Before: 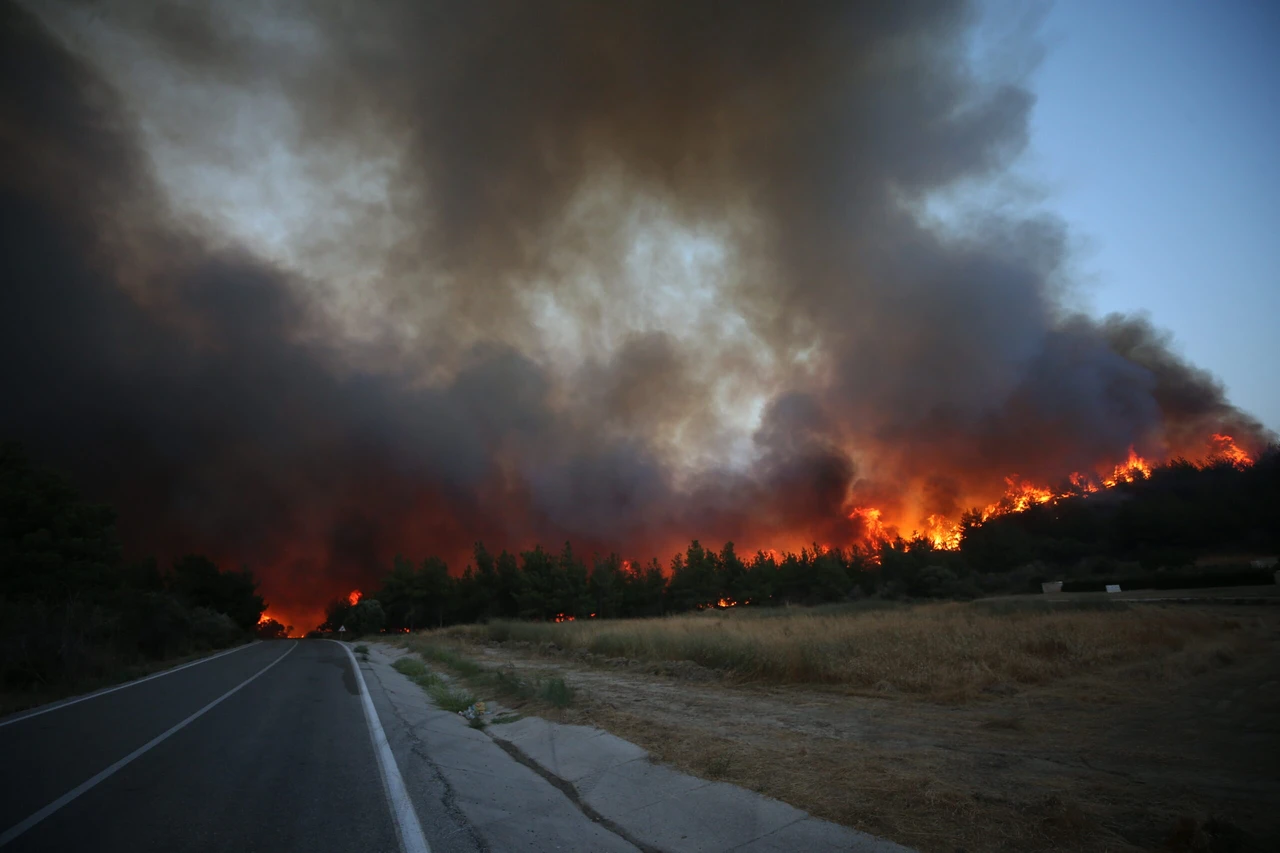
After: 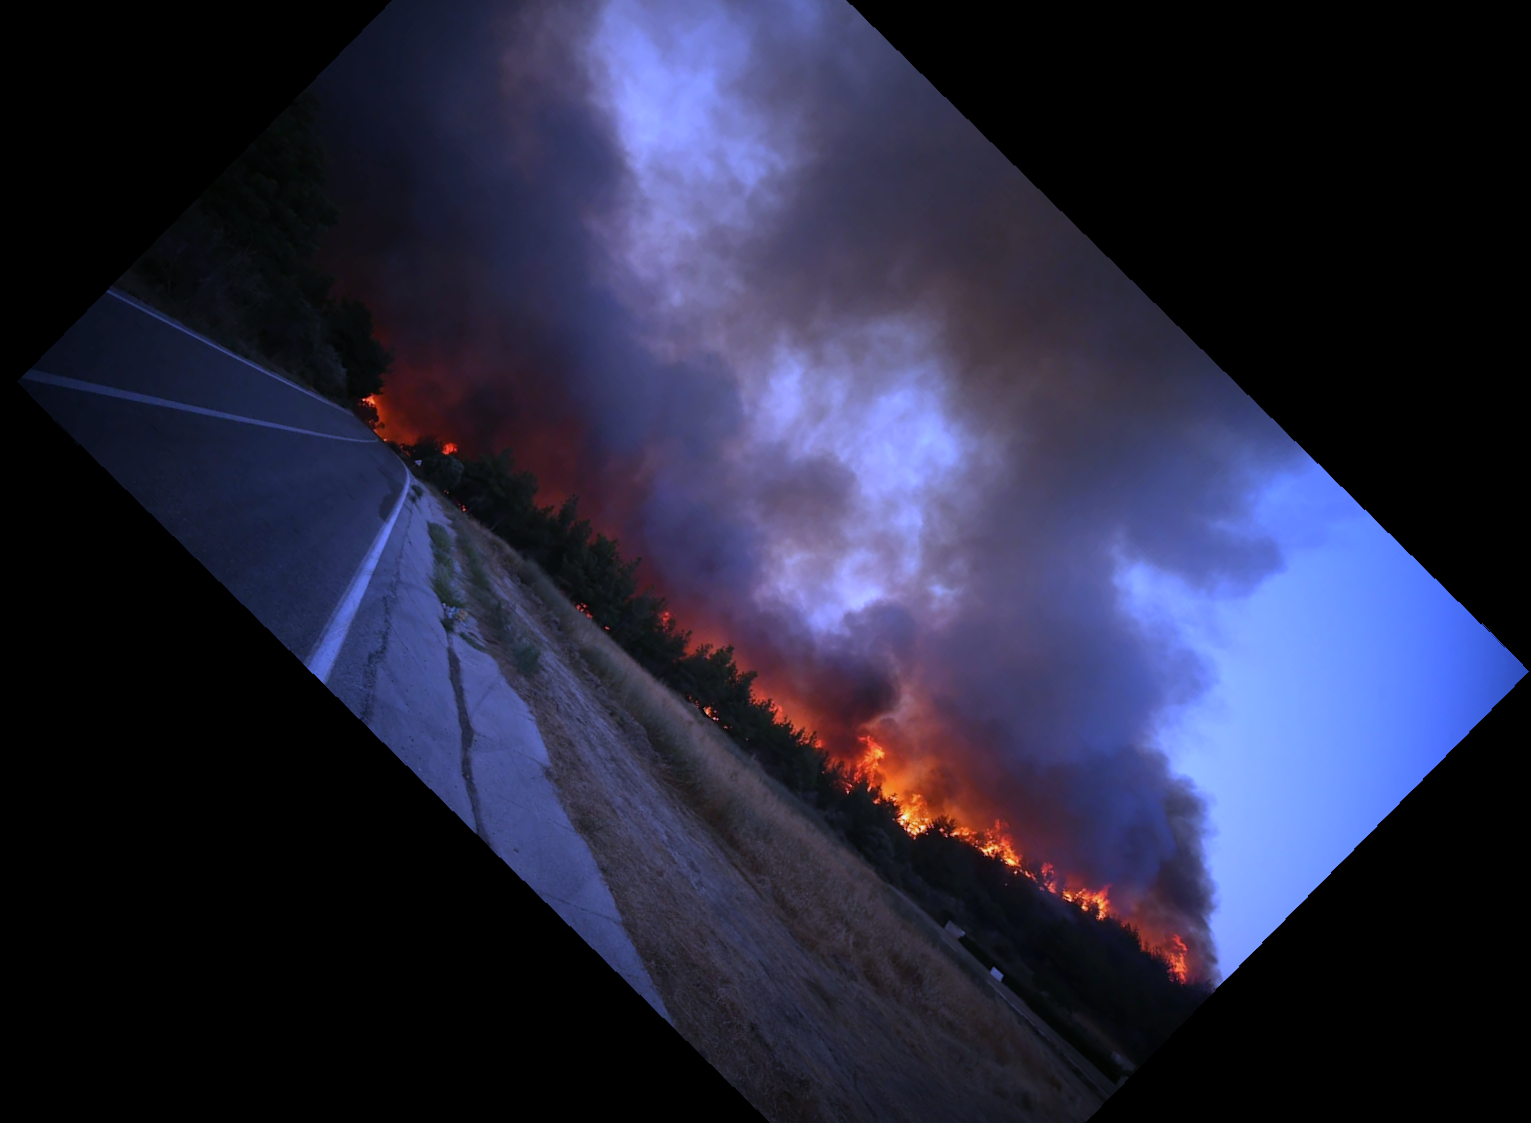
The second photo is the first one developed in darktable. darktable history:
exposure: exposure -0.153 EV, compensate highlight preservation false
rotate and perspective: rotation -1.75°, automatic cropping off
crop and rotate: angle -46.26°, top 16.234%, right 0.912%, bottom 11.704%
white balance: red 0.98, blue 1.61
